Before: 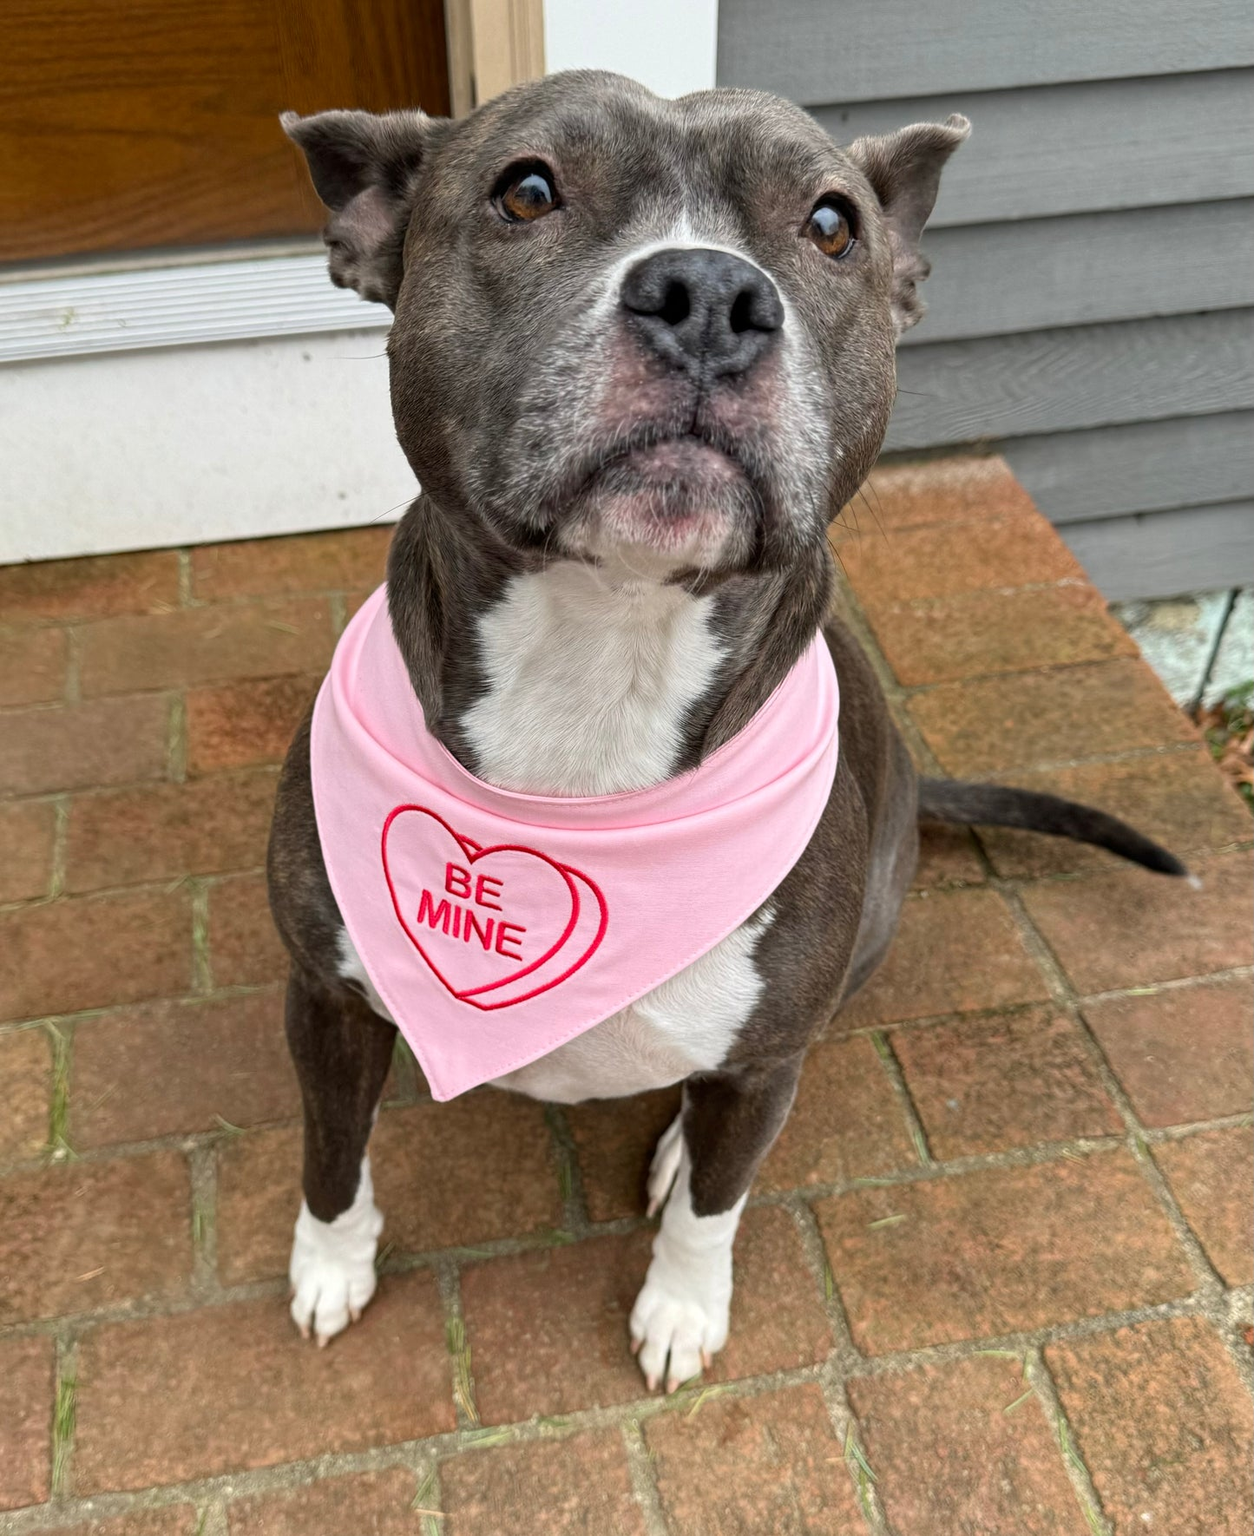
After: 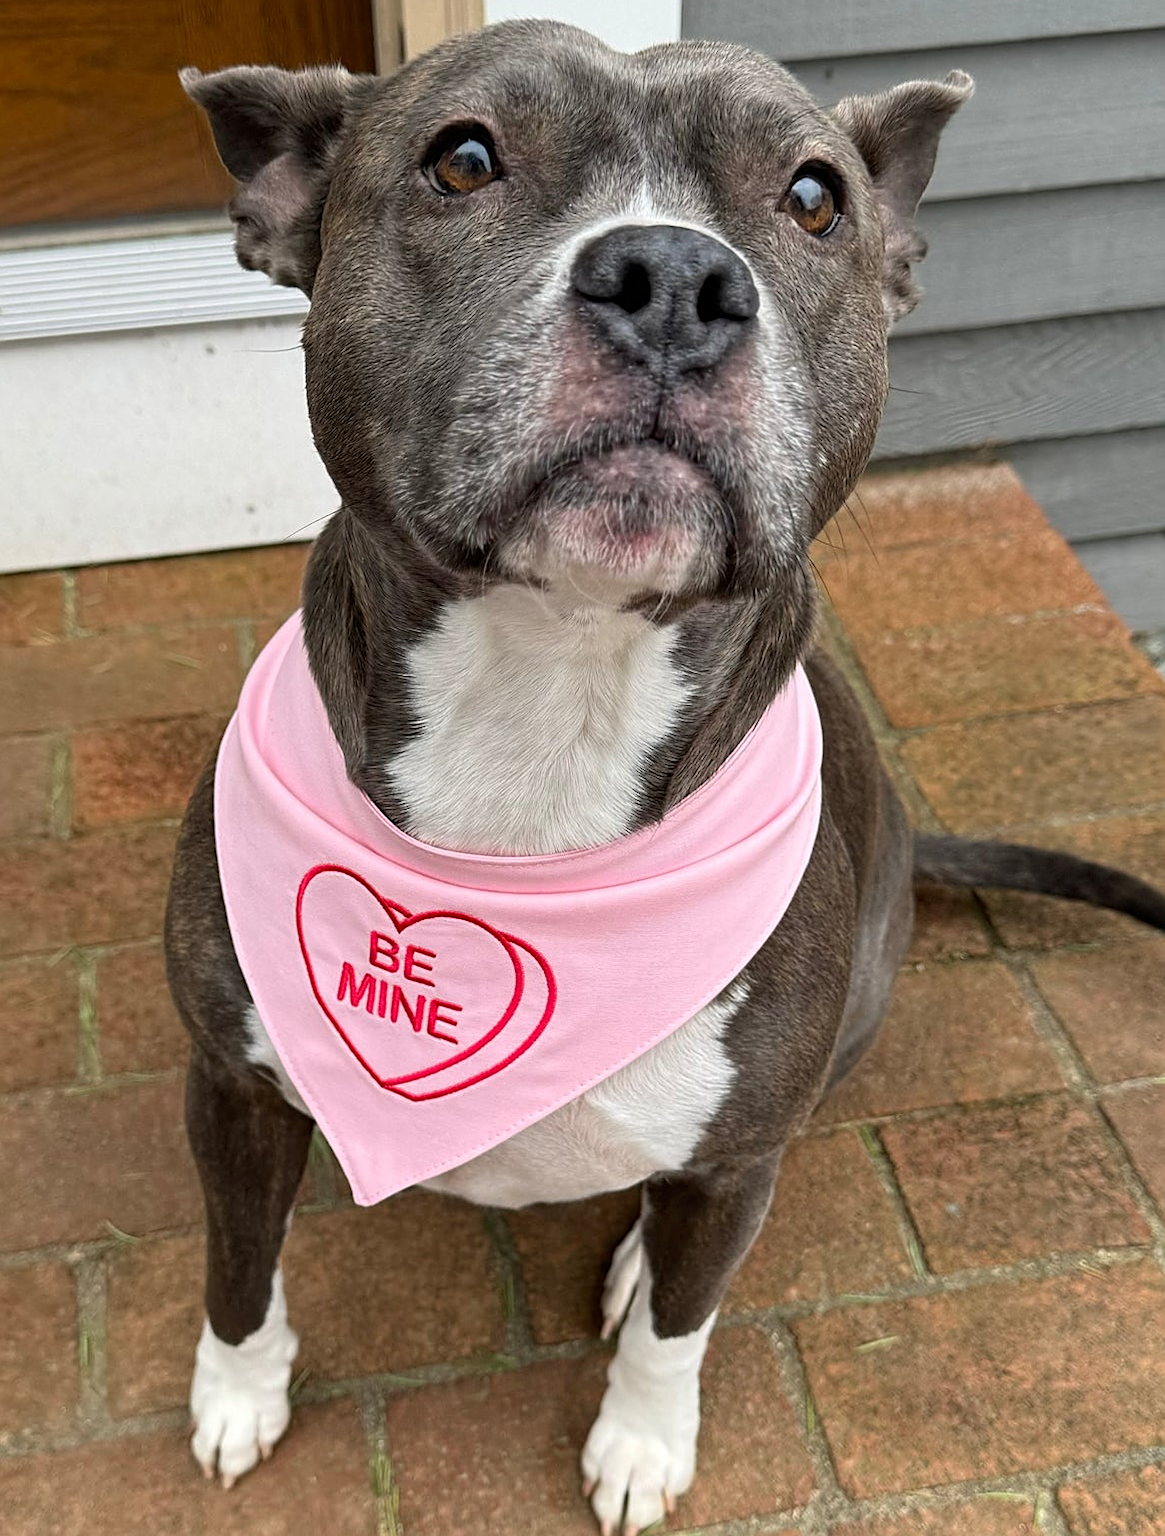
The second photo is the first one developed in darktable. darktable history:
sharpen: on, module defaults
crop: left 9.929%, top 3.475%, right 9.188%, bottom 9.529%
